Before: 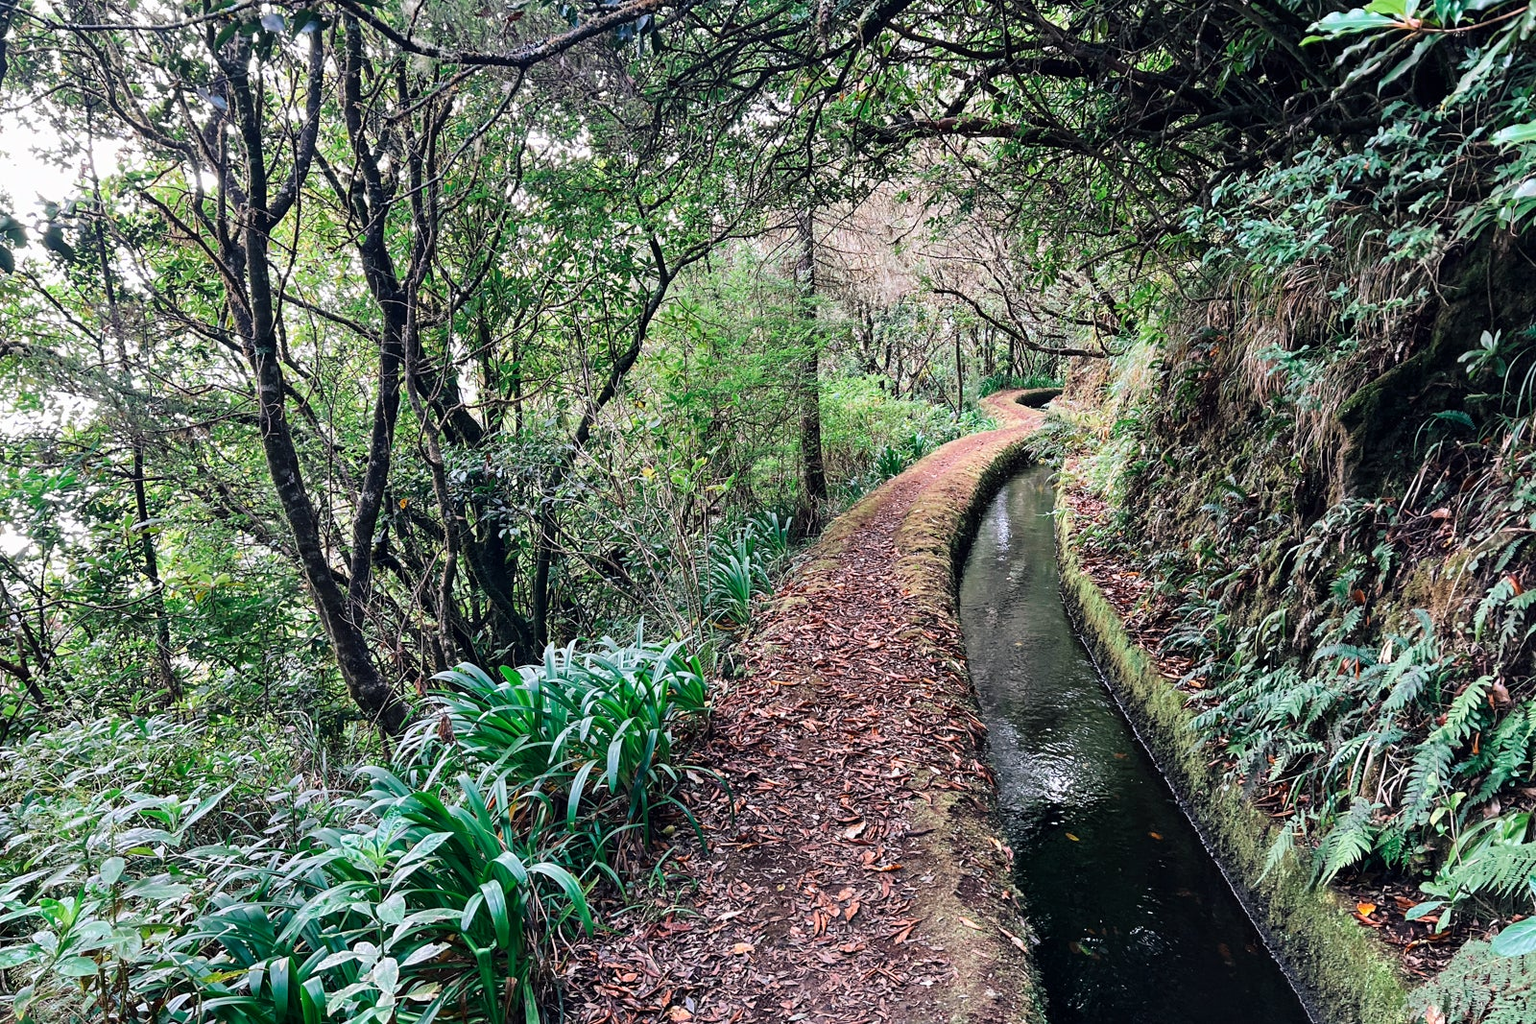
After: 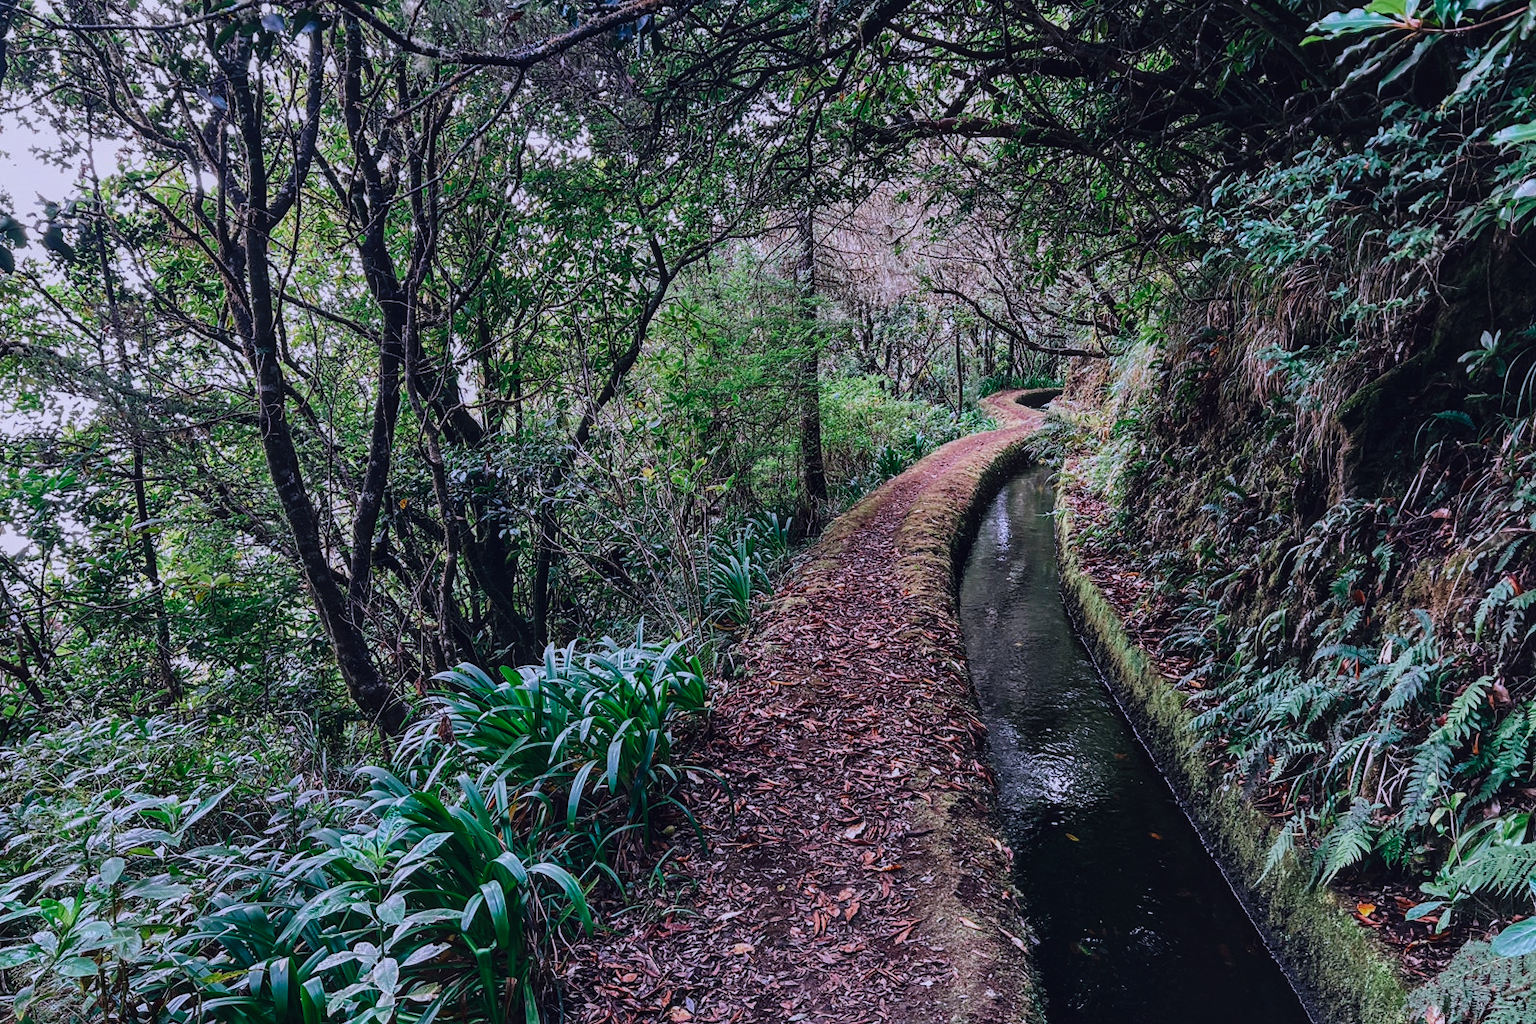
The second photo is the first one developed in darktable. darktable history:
color calibration: illuminant as shot in camera, x 0.363, y 0.384, temperature 4545.56 K
exposure: black level correction -0.015, exposure -0.52 EV, compensate exposure bias true, compensate highlight preservation false
local contrast: on, module defaults
contrast brightness saturation: contrast 0.068, brightness -0.154, saturation 0.109
